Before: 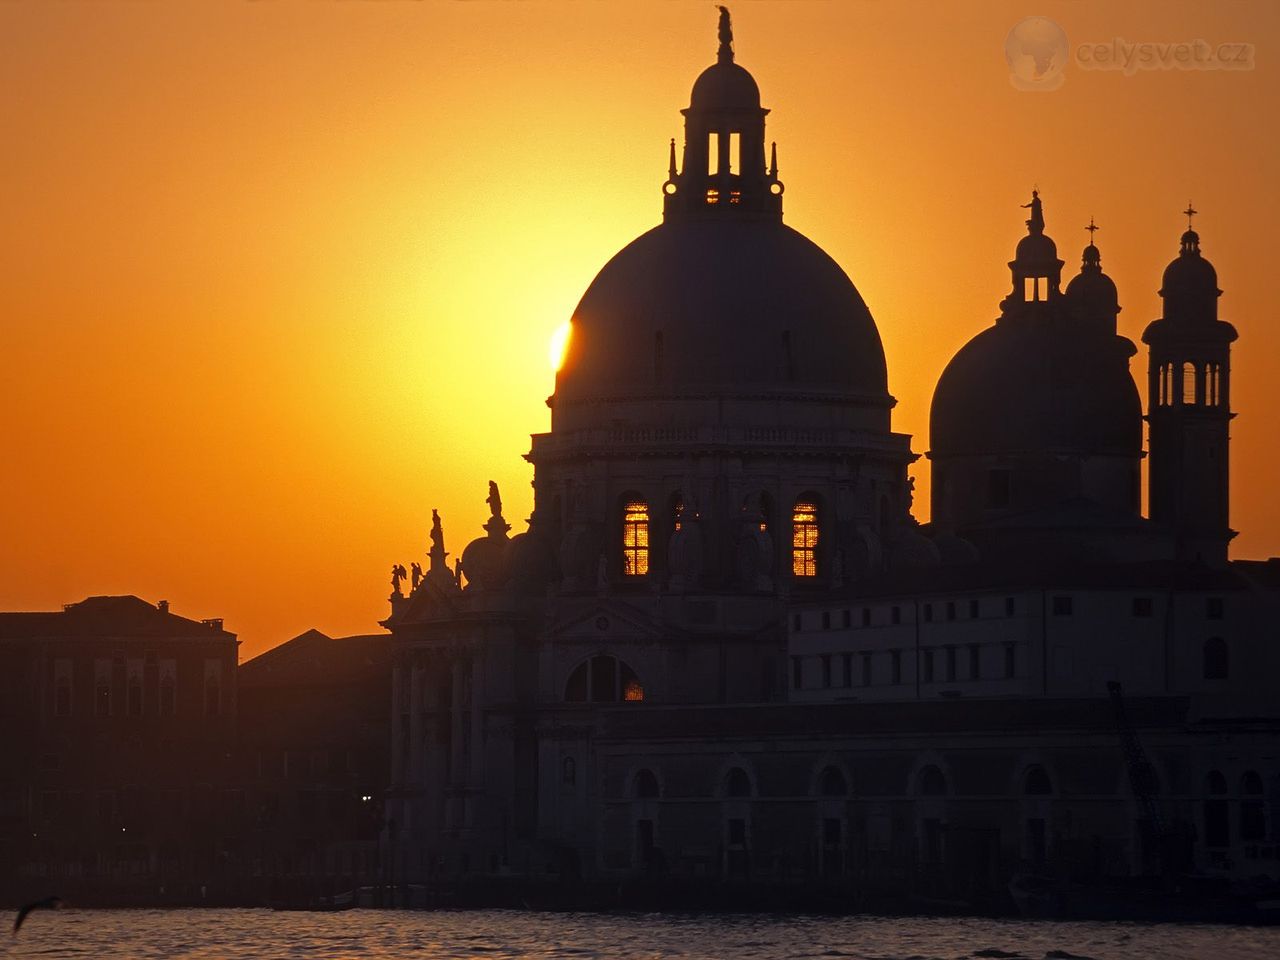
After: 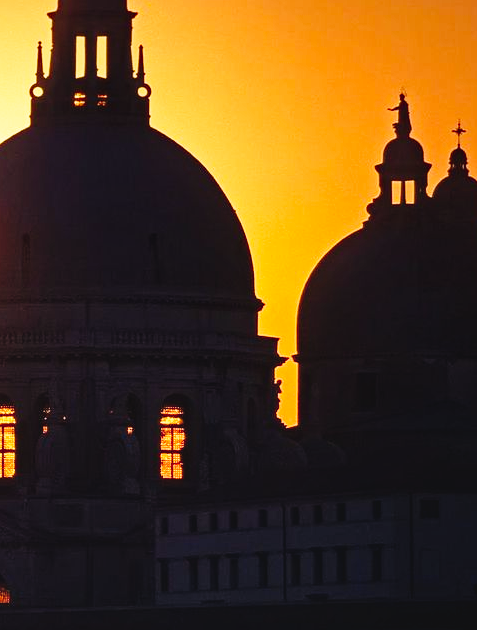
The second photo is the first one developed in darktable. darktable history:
haze removal: compatibility mode true, adaptive false
tone curve: curves: ch0 [(0.003, 0.032) (0.037, 0.037) (0.142, 0.117) (0.279, 0.311) (0.405, 0.49) (0.526, 0.651) (0.722, 0.857) (0.875, 0.946) (1, 0.98)]; ch1 [(0, 0) (0.305, 0.325) (0.453, 0.437) (0.482, 0.473) (0.501, 0.498) (0.515, 0.523) (0.559, 0.591) (0.6, 0.659) (0.656, 0.71) (1, 1)]; ch2 [(0, 0) (0.323, 0.277) (0.424, 0.396) (0.479, 0.484) (0.499, 0.502) (0.515, 0.537) (0.564, 0.595) (0.644, 0.703) (0.742, 0.803) (1, 1)], preserve colors none
crop and rotate: left 49.503%, top 10.147%, right 13.221%, bottom 24.156%
shadows and highlights: radius 118.89, shadows 41.64, highlights -62.01, soften with gaussian
